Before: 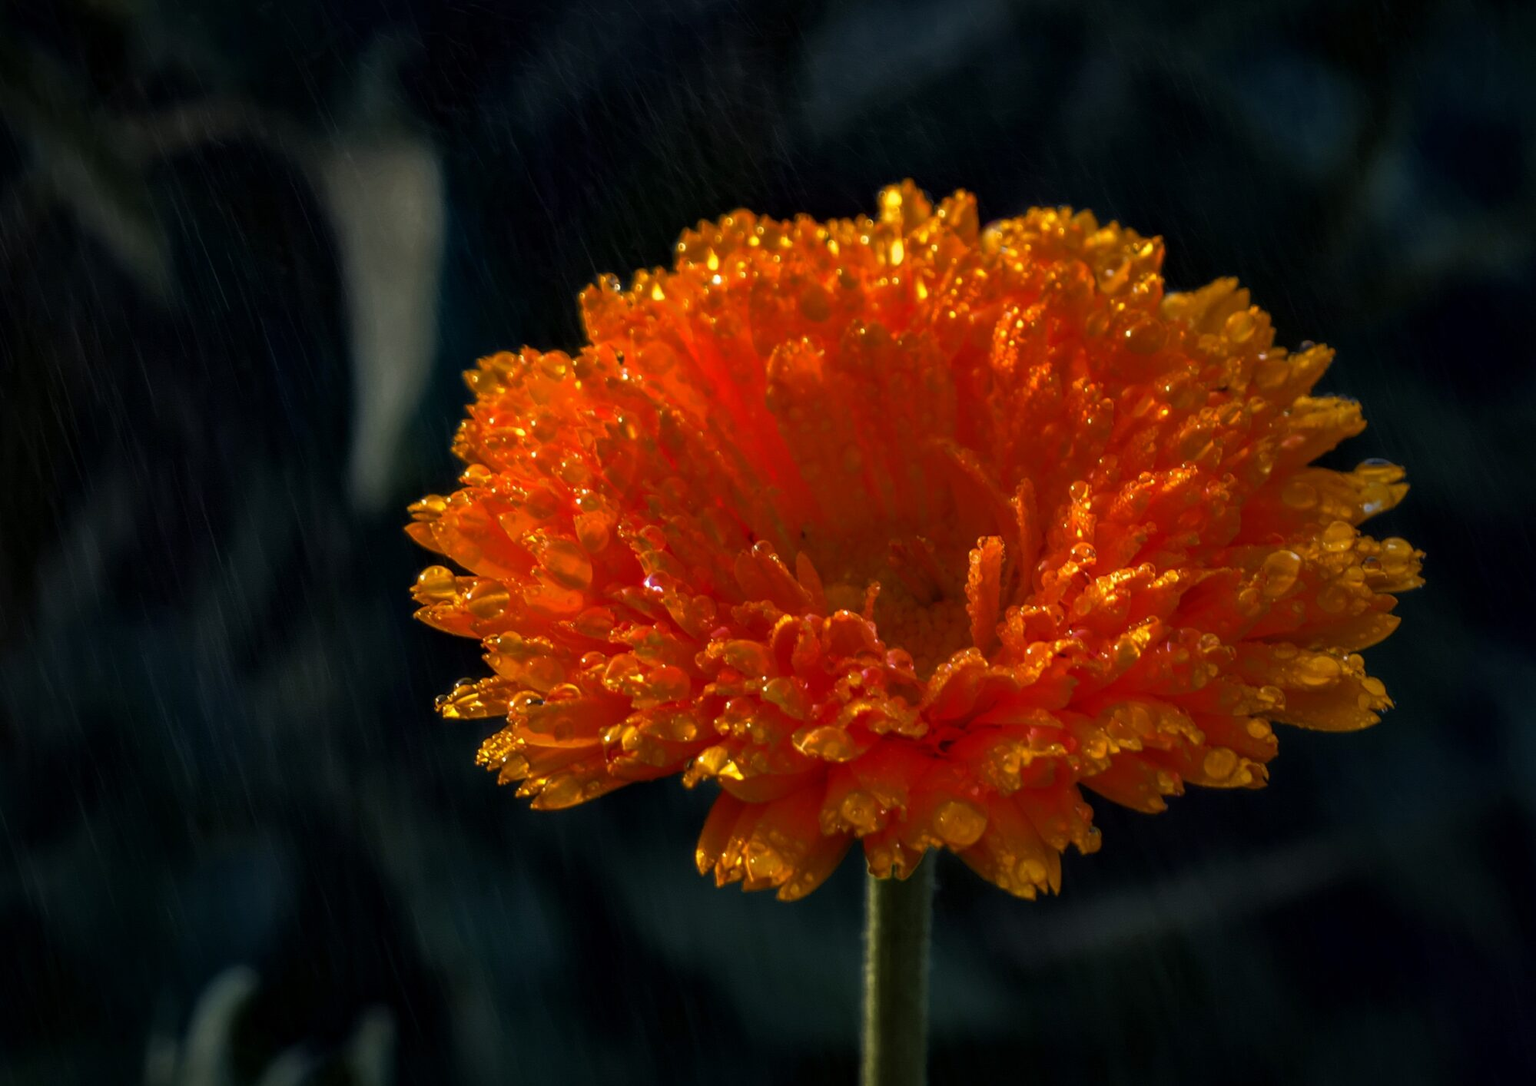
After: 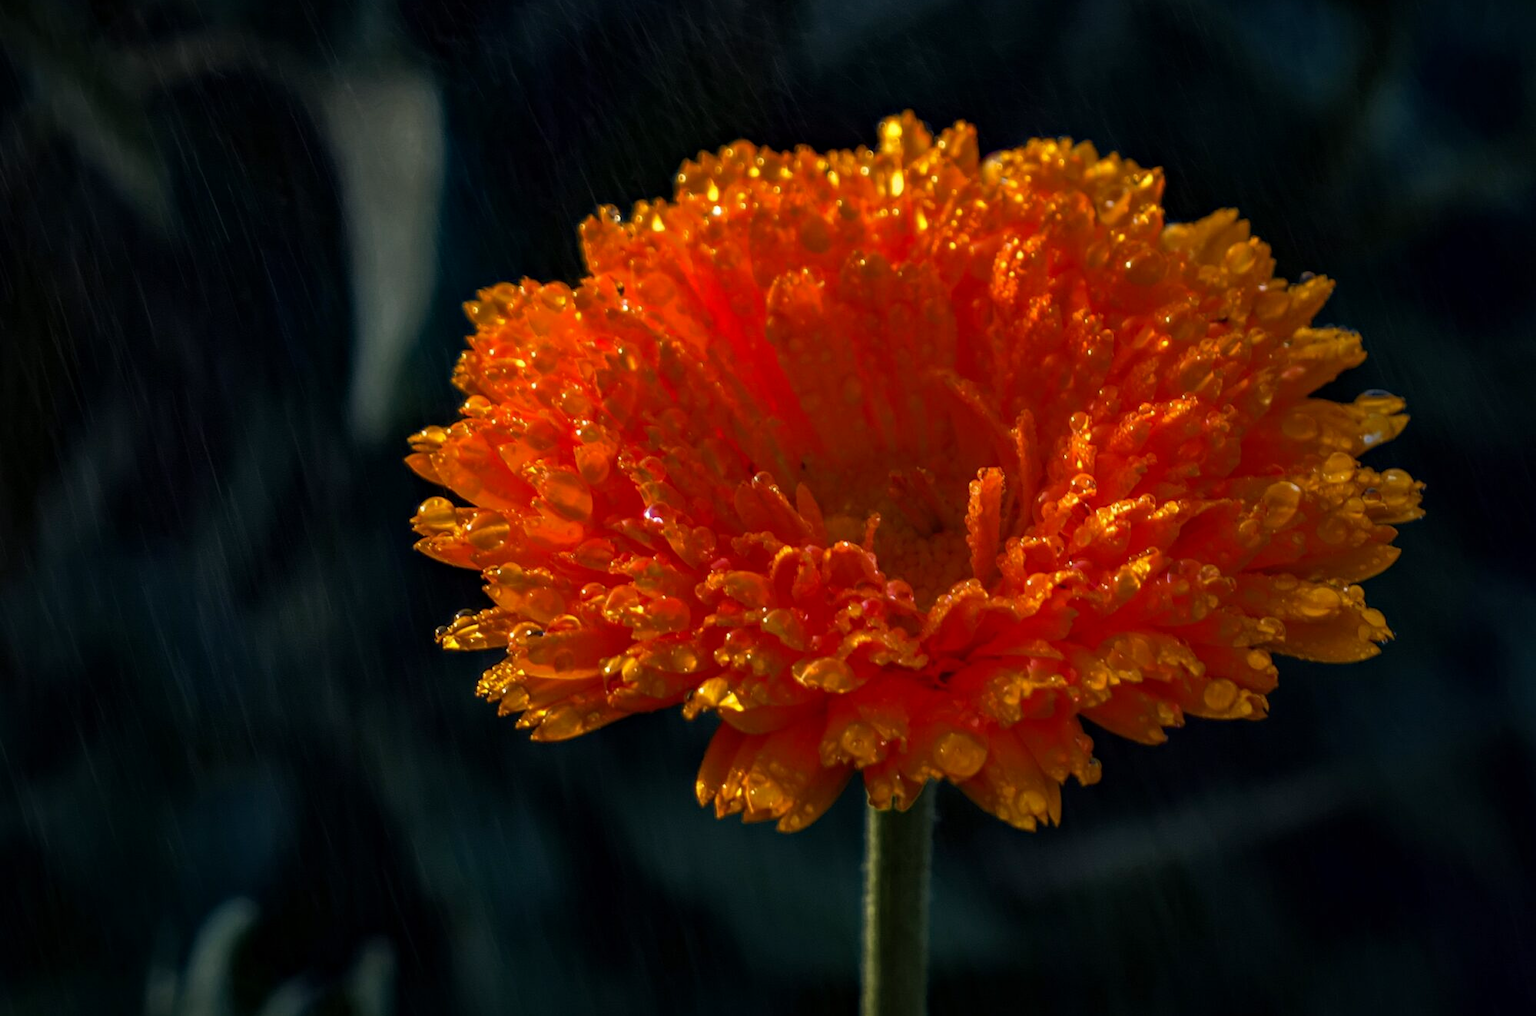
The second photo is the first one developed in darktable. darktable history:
haze removal: adaptive false
crop and rotate: top 6.409%
